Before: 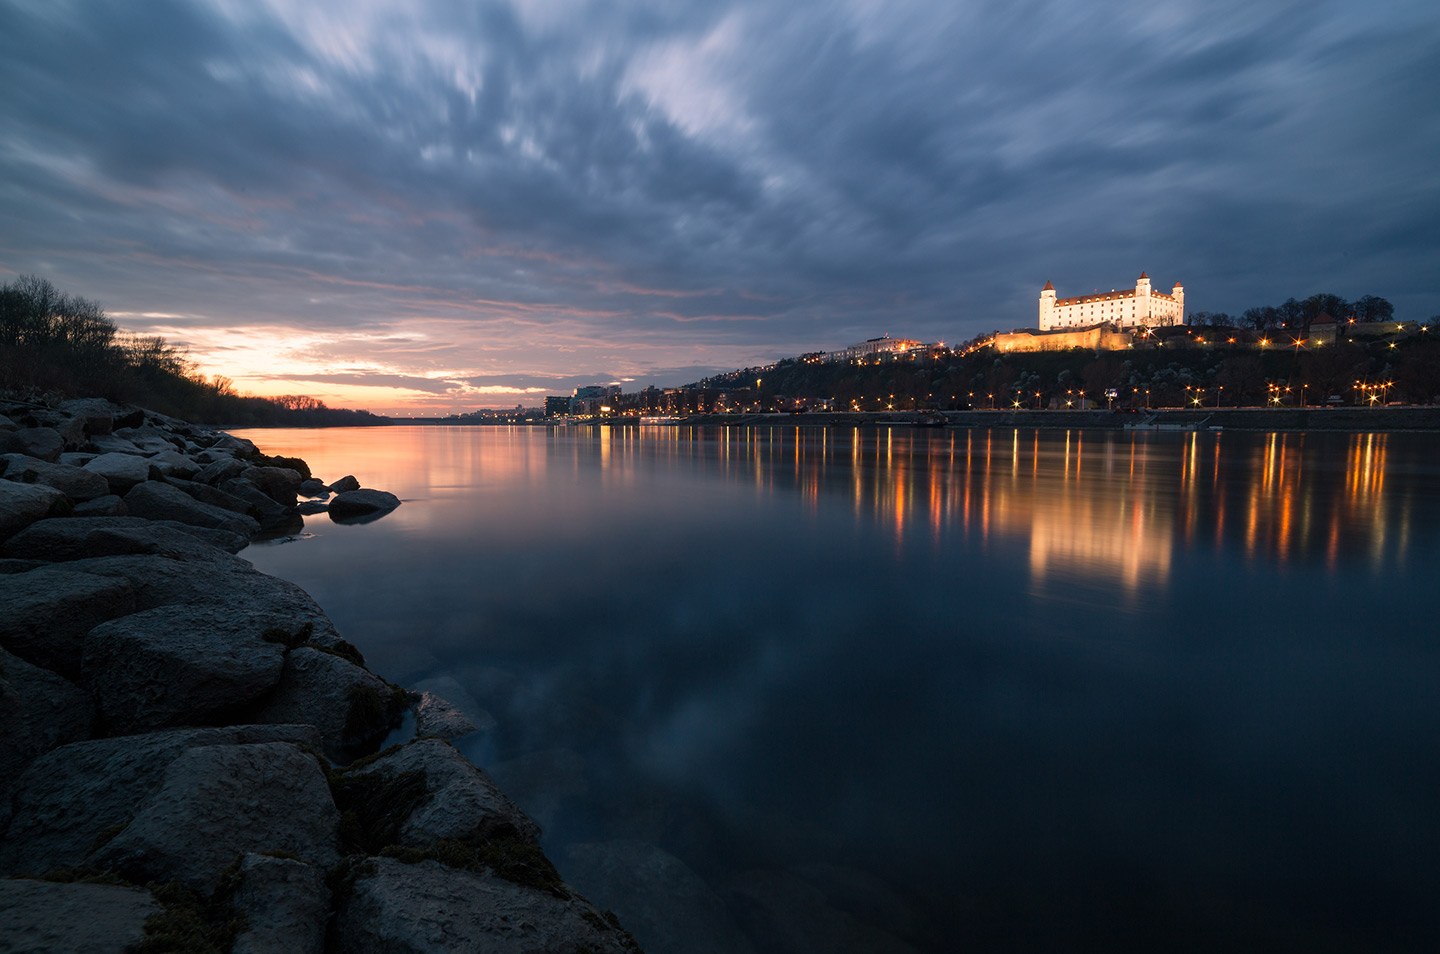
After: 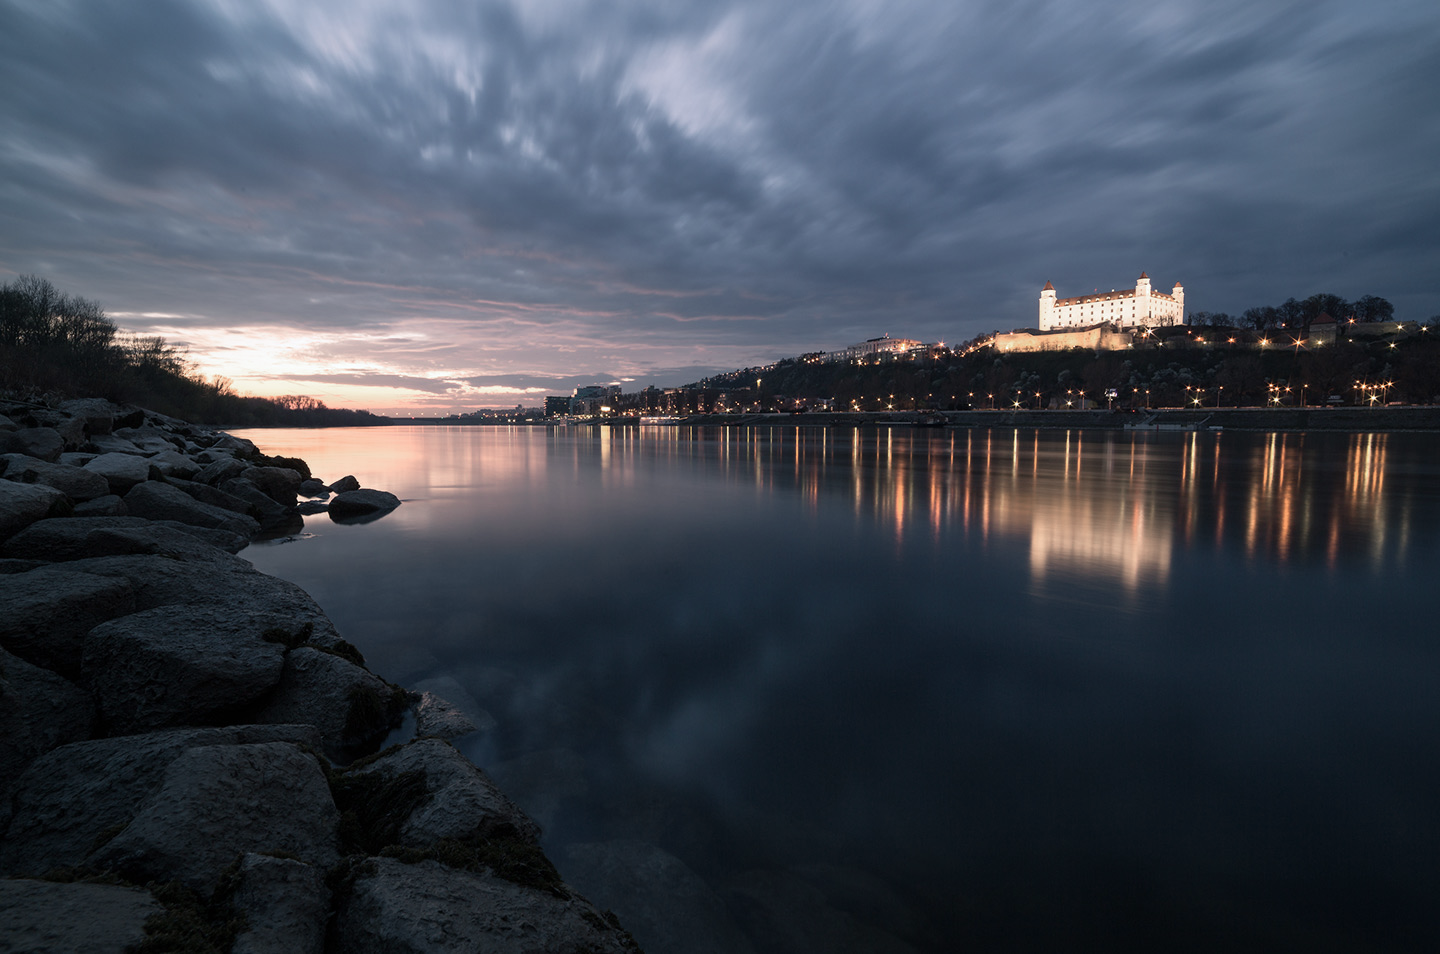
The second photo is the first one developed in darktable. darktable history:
color zones: curves: ch0 [(0, 0.559) (0.153, 0.551) (0.229, 0.5) (0.429, 0.5) (0.571, 0.5) (0.714, 0.5) (0.857, 0.5) (1, 0.559)]; ch1 [(0, 0.417) (0.112, 0.336) (0.213, 0.26) (0.429, 0.34) (0.571, 0.35) (0.683, 0.331) (0.857, 0.344) (1, 0.417)]
color calibration: x 0.355, y 0.367, temperature 4700.38 K
